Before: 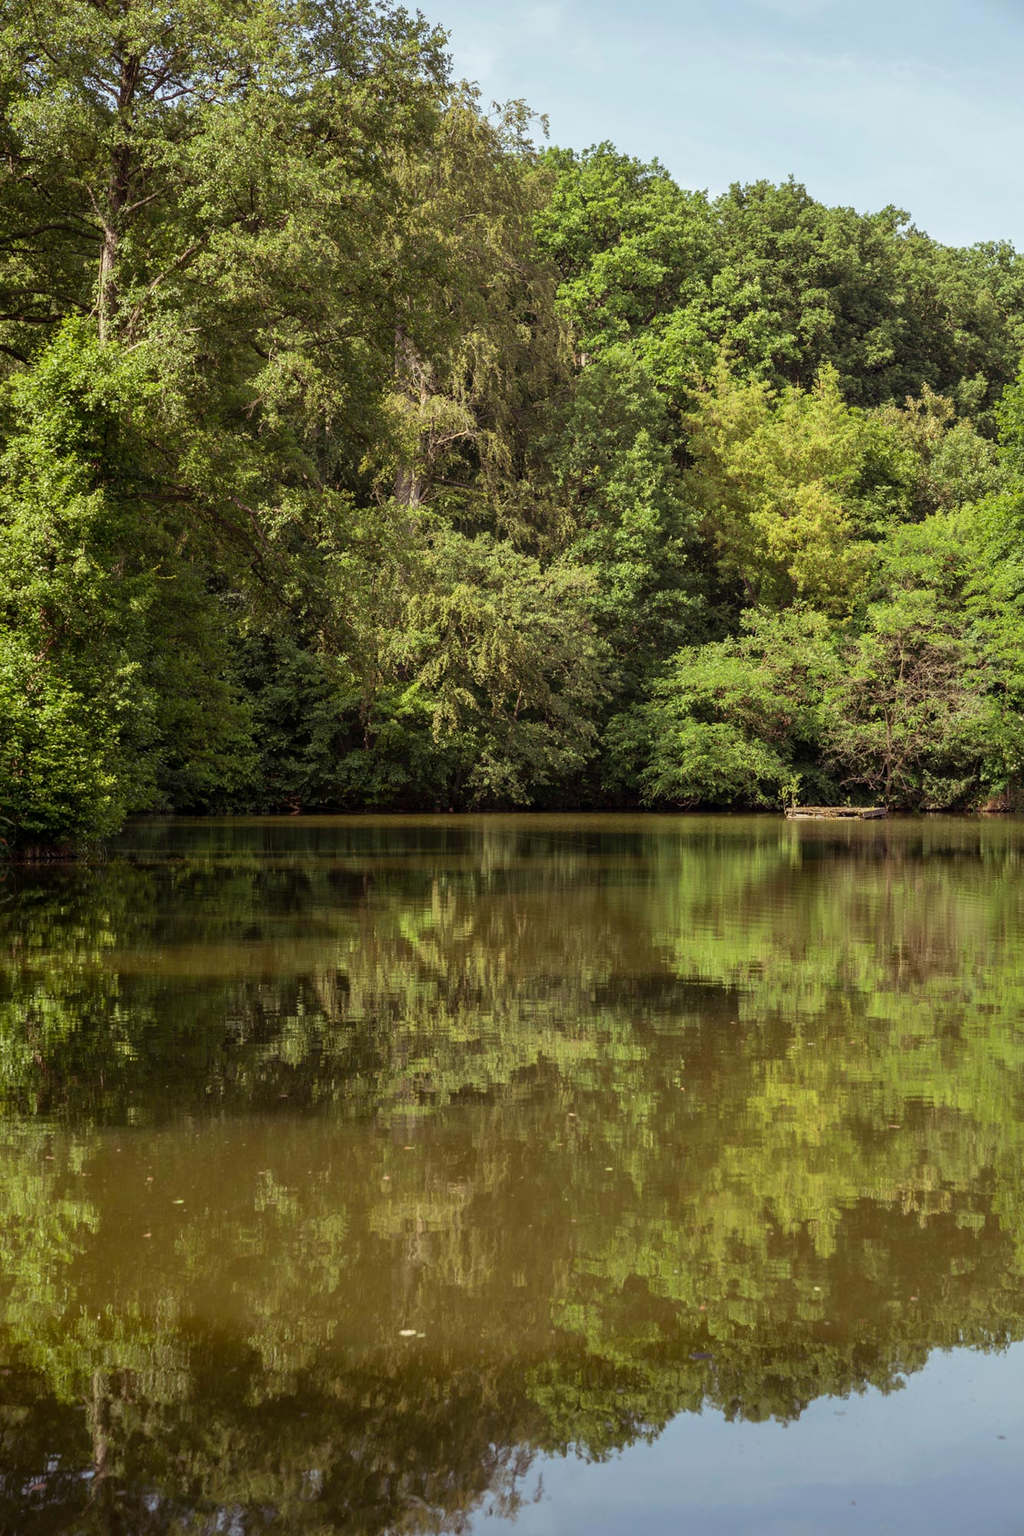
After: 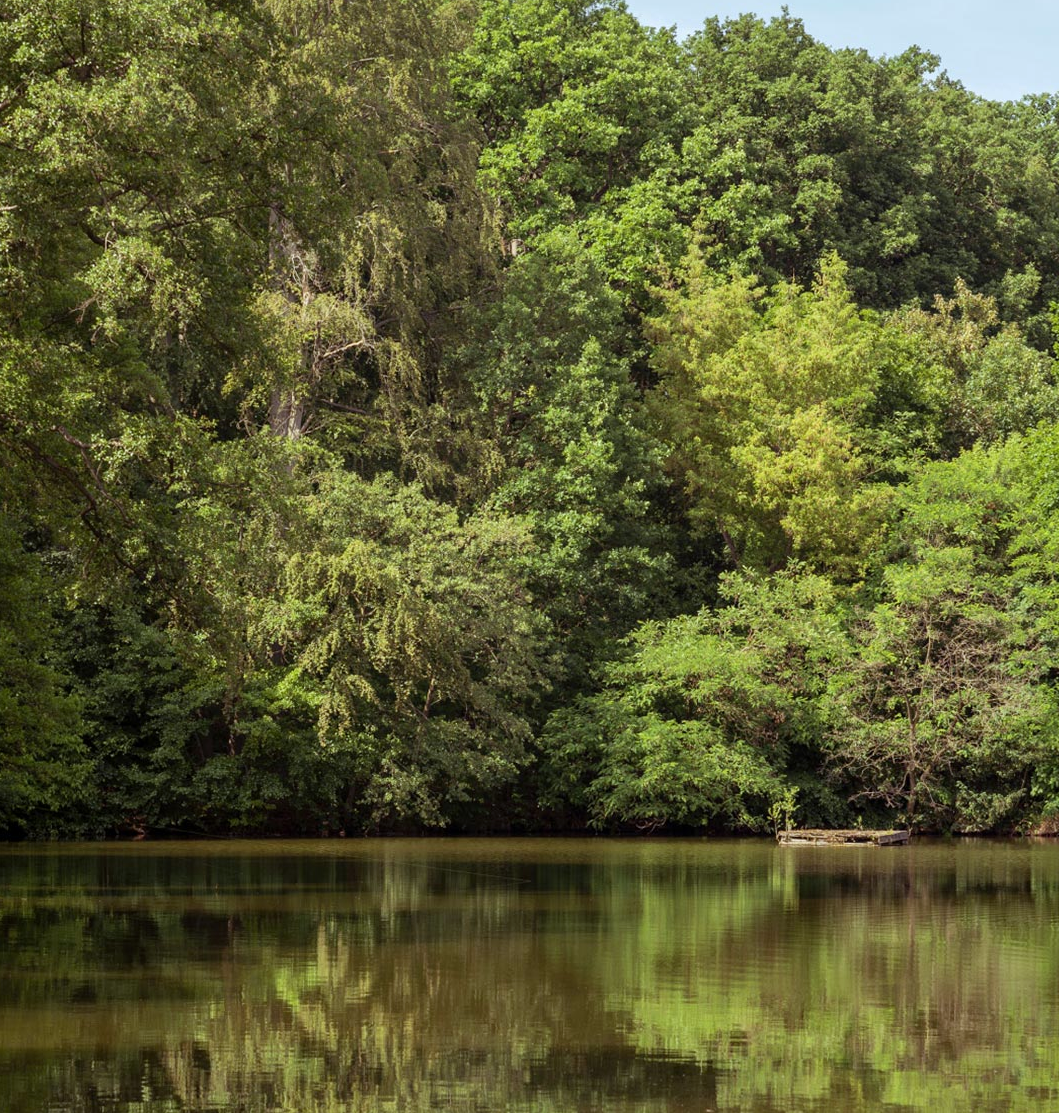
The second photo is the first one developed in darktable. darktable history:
crop: left 18.38%, top 11.092%, right 2.134%, bottom 33.217%
white balance: red 0.976, blue 1.04
